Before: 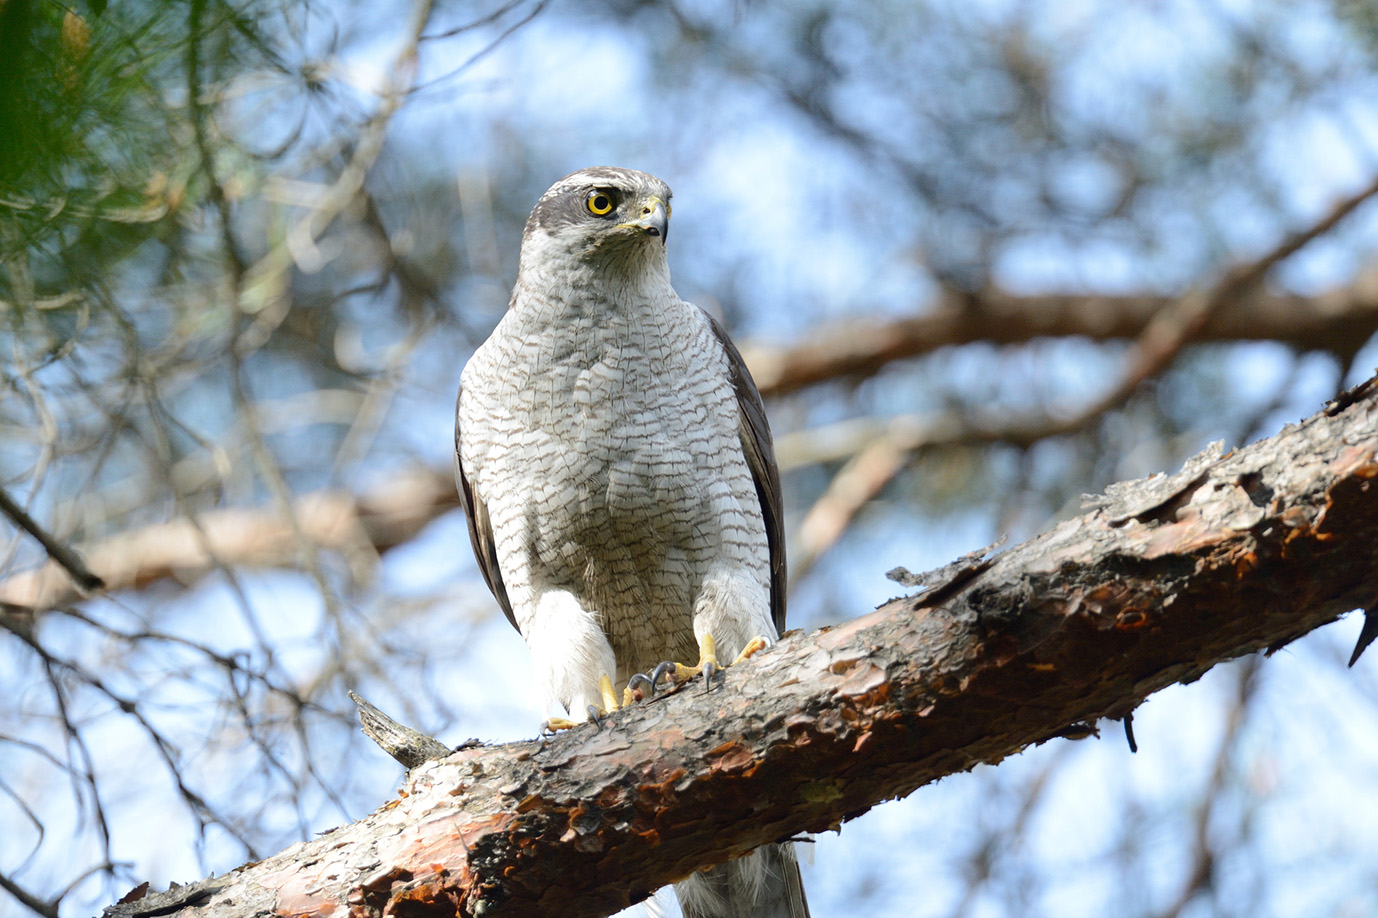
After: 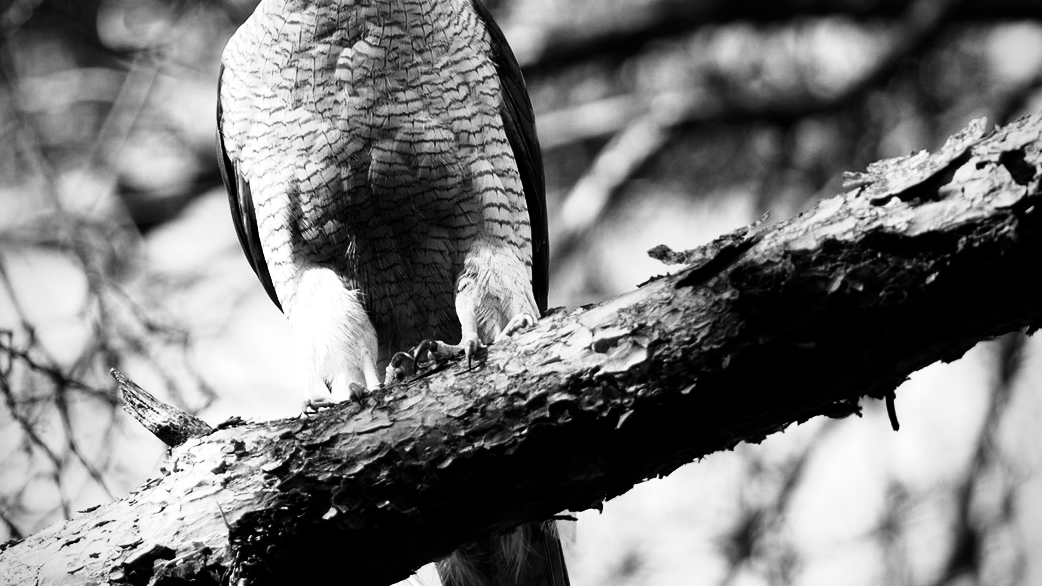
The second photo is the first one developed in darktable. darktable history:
base curve: curves: ch0 [(0, 0) (0.557, 0.834) (1, 1)]
crop and rotate: left 17.299%, top 35.115%, right 7.015%, bottom 1.024%
vignetting: on, module defaults
contrast brightness saturation: contrast 0.02, brightness -1, saturation -1
